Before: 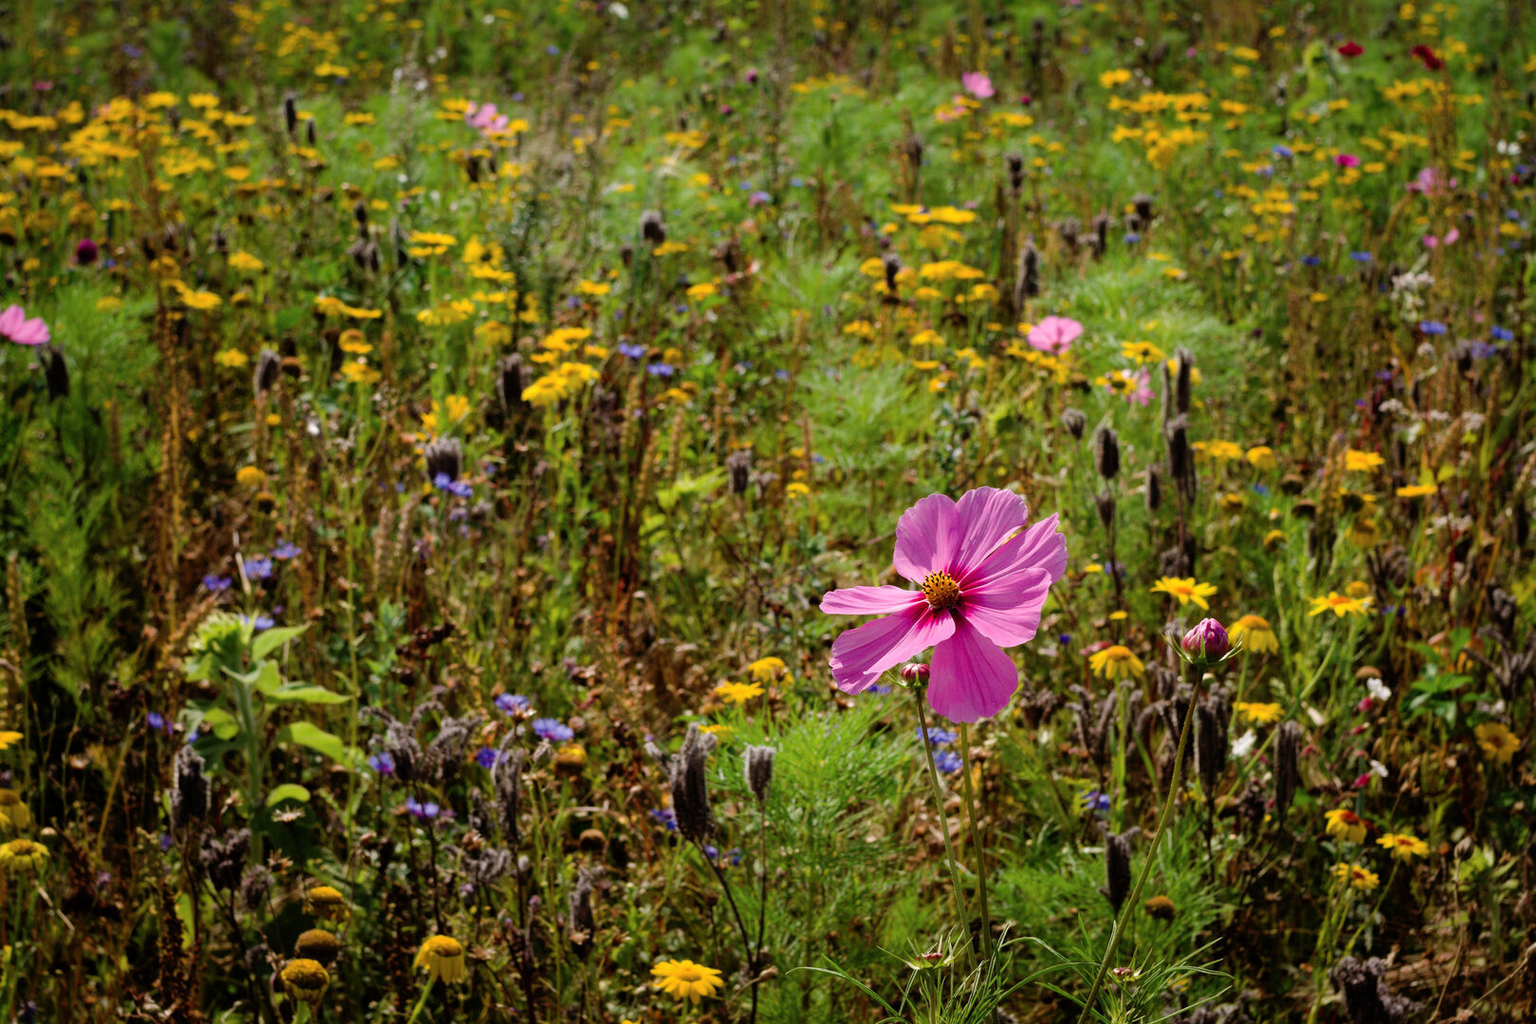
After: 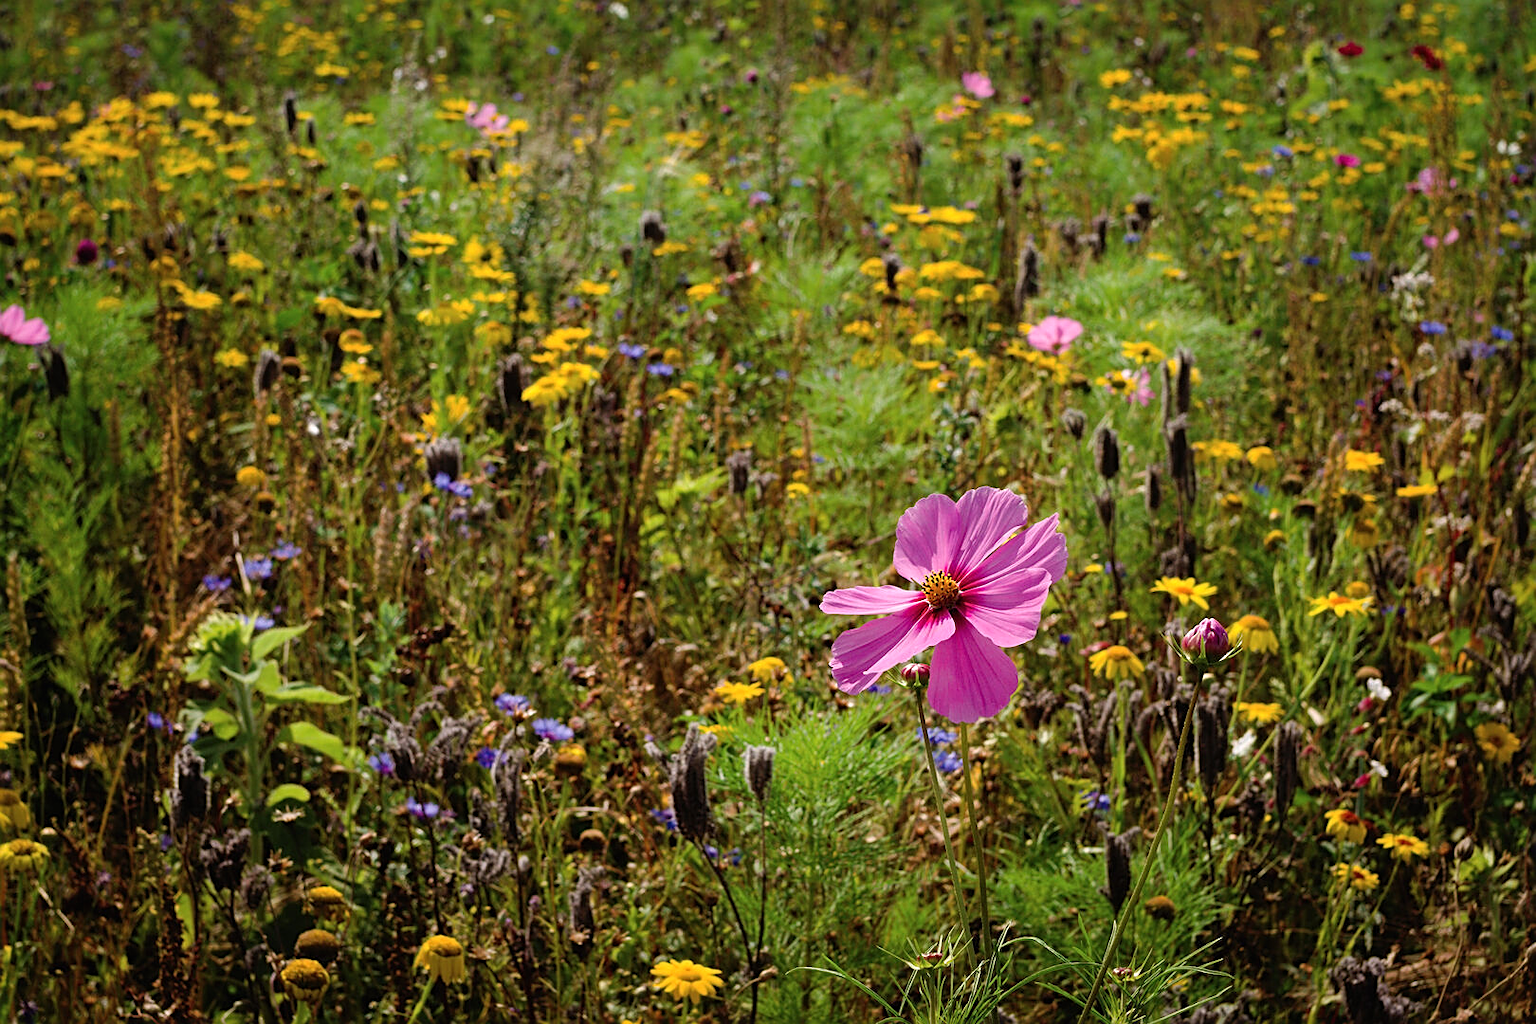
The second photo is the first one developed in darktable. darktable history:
sharpen: on, module defaults
exposure: black level correction -0.001, exposure 0.08 EV, compensate highlight preservation false
